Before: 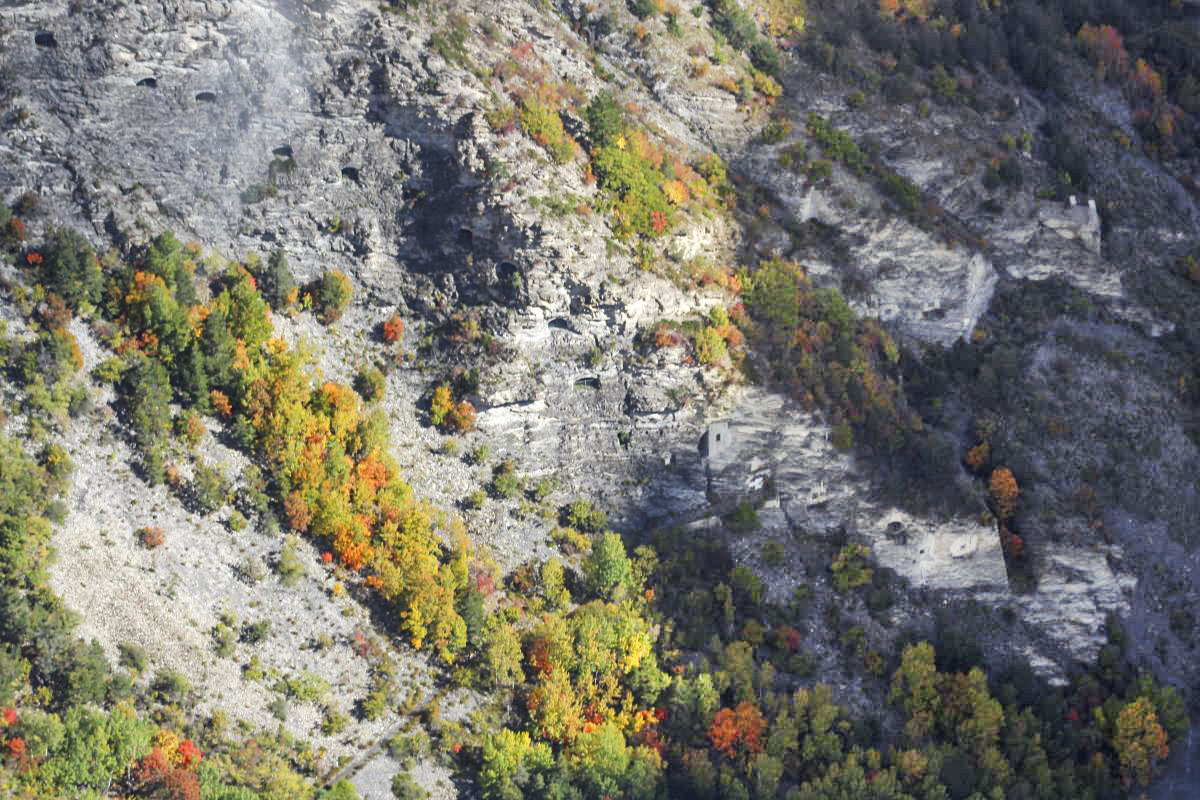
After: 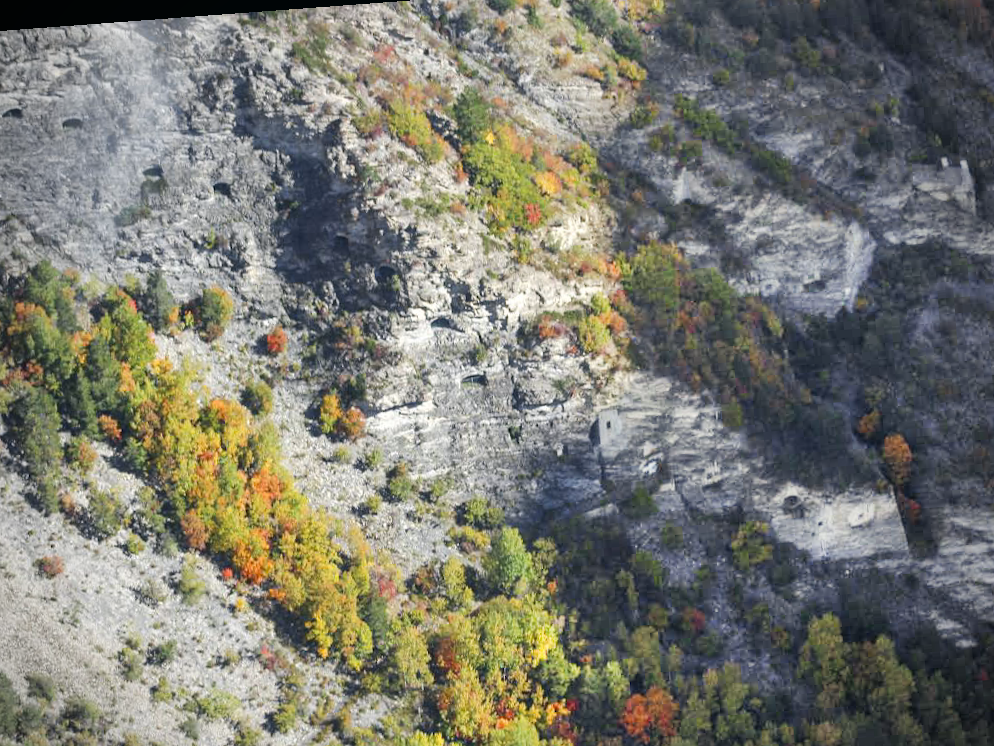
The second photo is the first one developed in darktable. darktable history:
rotate and perspective: rotation -4.25°, automatic cropping off
vignetting: on, module defaults
crop: left 11.225%, top 5.381%, right 9.565%, bottom 10.314%
color balance: mode lift, gamma, gain (sRGB), lift [1, 1, 1.022, 1.026]
